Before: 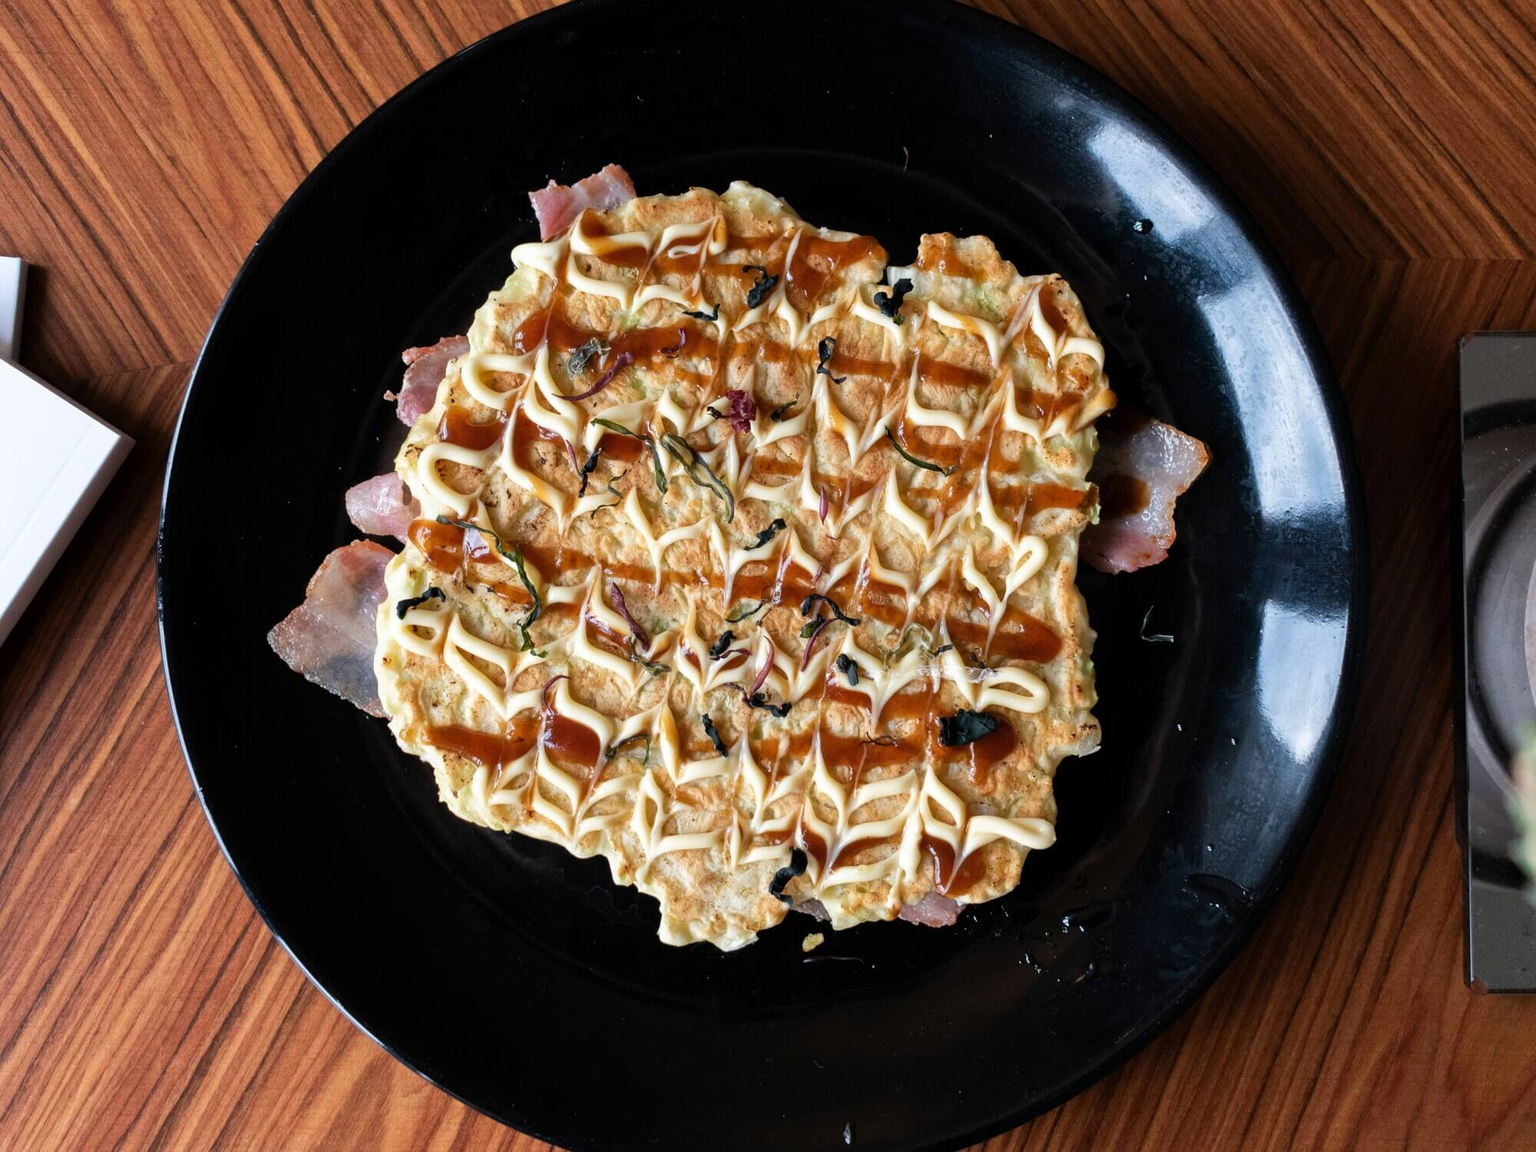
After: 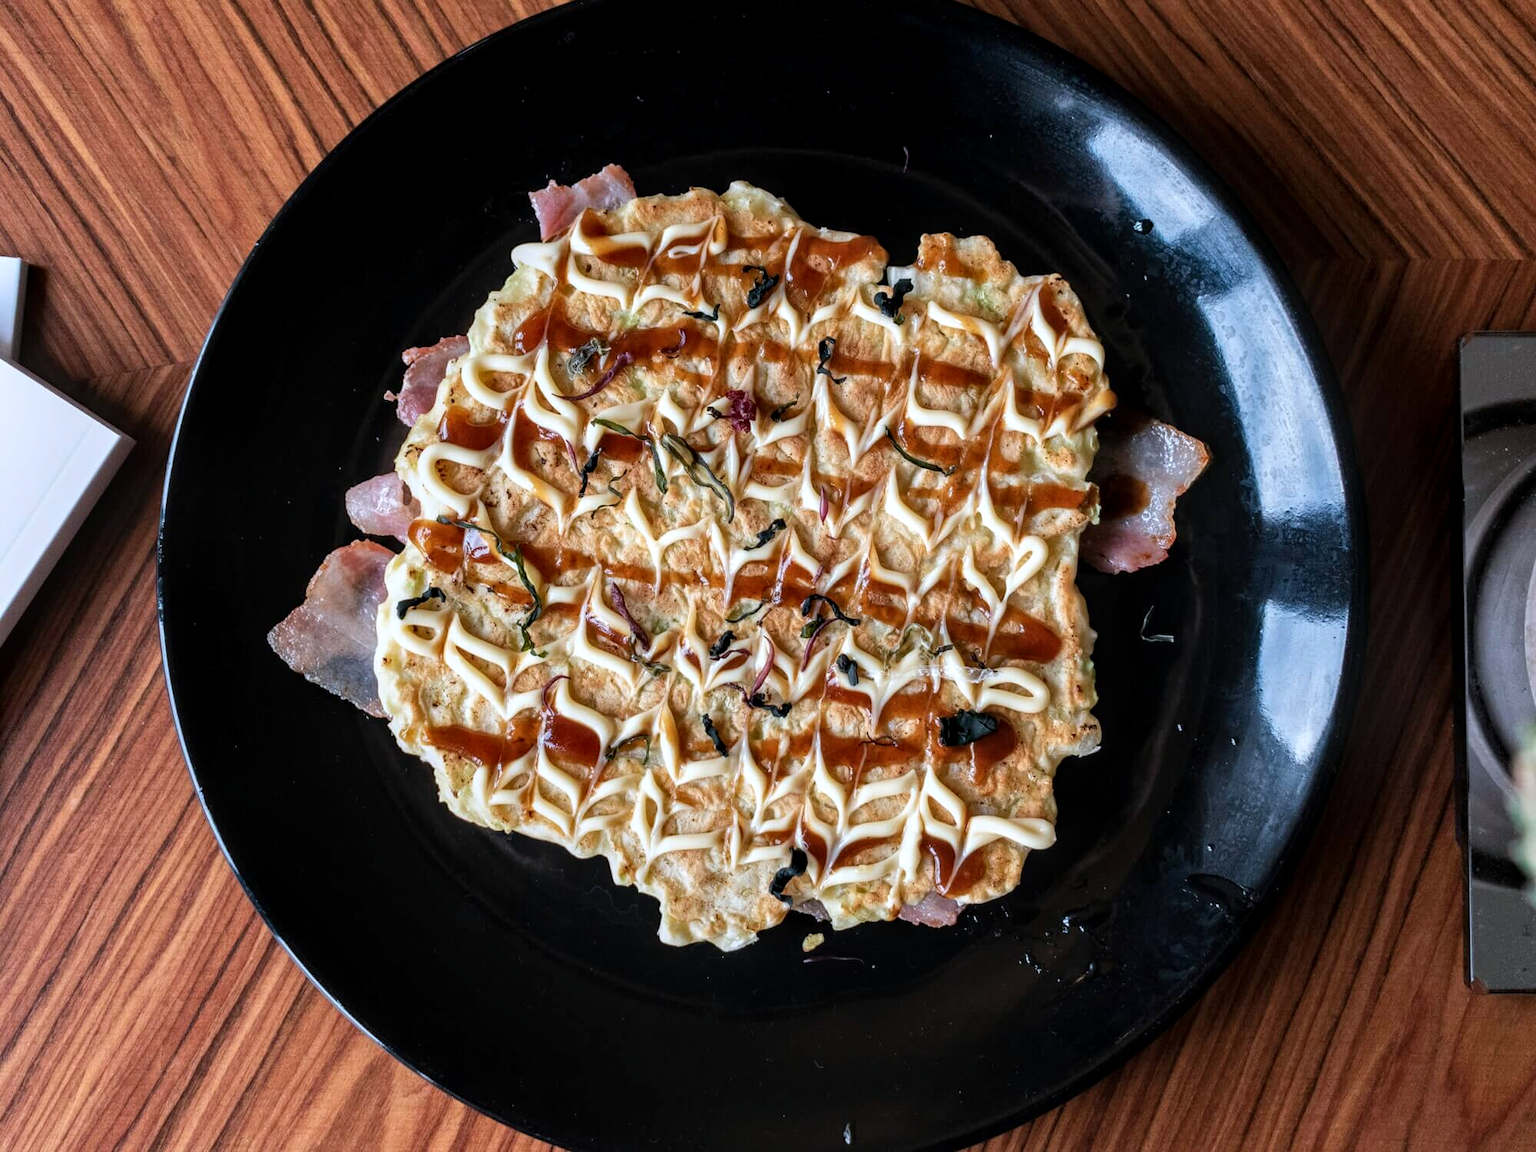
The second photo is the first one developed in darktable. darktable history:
color correction: highlights a* -0.772, highlights b* -8.92
local contrast: detail 130%
